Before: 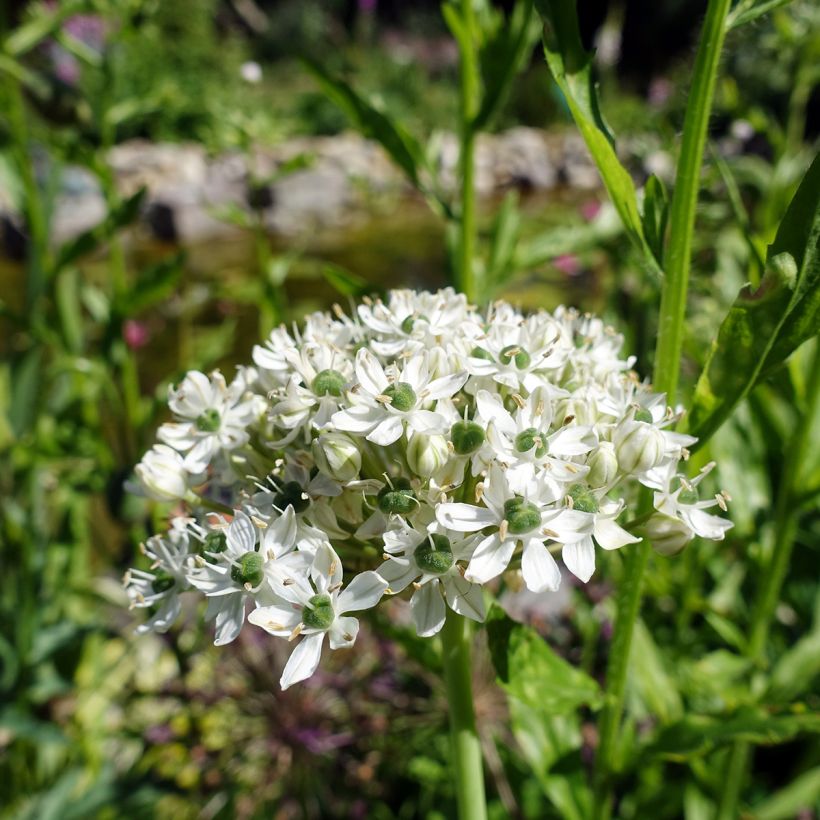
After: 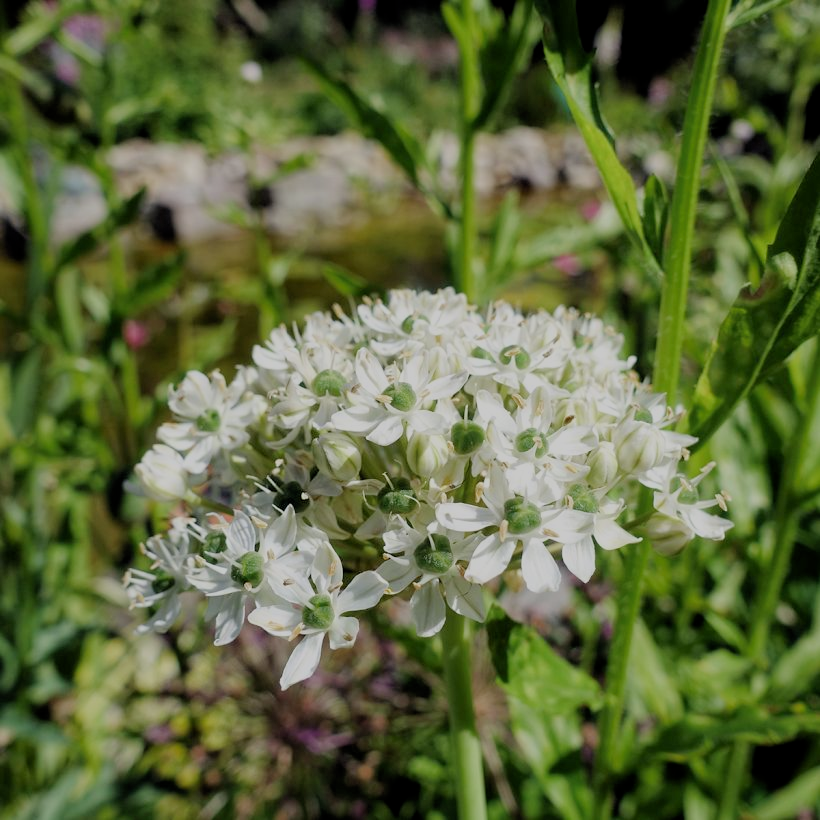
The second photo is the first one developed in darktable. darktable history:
filmic rgb: black relative exposure -8.77 EV, white relative exposure 4.98 EV, target black luminance 0%, hardness 3.76, latitude 65.81%, contrast 0.829, shadows ↔ highlights balance 19.87%
